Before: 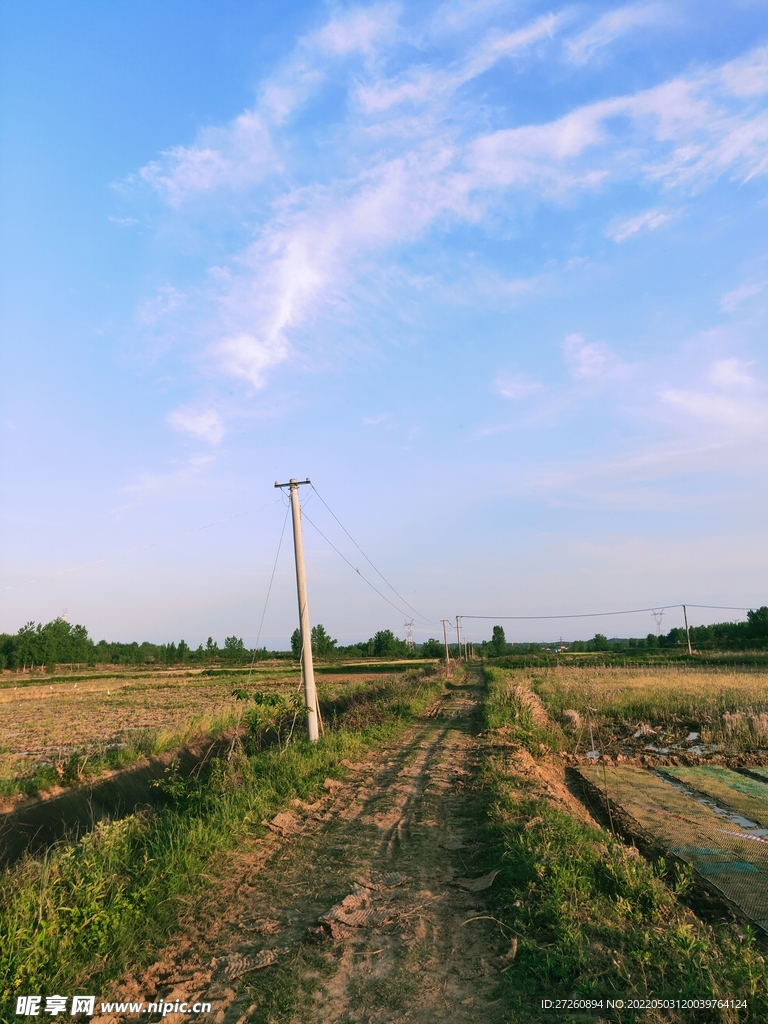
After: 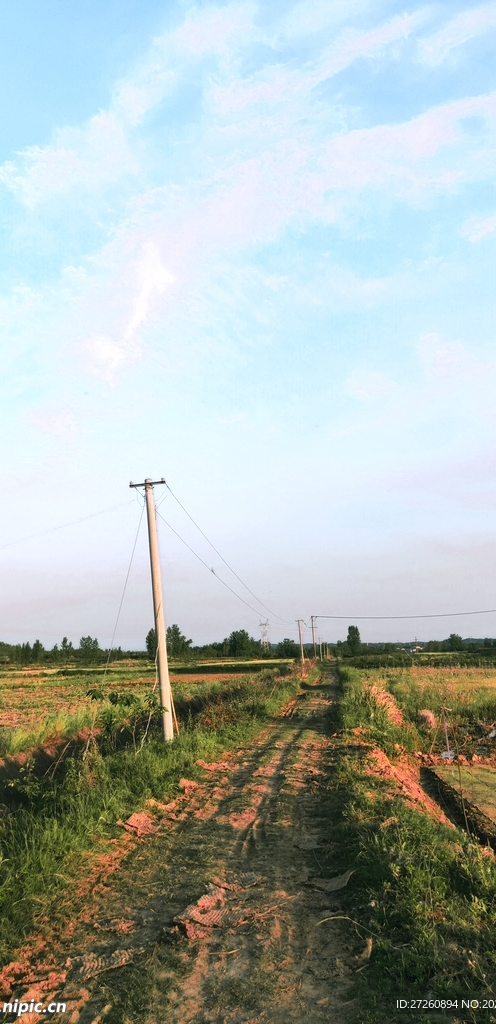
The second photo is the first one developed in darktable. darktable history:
exposure: exposure 0.135 EV, compensate highlight preservation false
color zones: curves: ch0 [(0, 0.533) (0.126, 0.533) (0.234, 0.533) (0.368, 0.357) (0.5, 0.5) (0.625, 0.5) (0.74, 0.637) (0.875, 0.5)]; ch1 [(0.004, 0.708) (0.129, 0.662) (0.25, 0.5) (0.375, 0.331) (0.496, 0.396) (0.625, 0.649) (0.739, 0.26) (0.875, 0.5) (1, 0.478)]; ch2 [(0, 0.409) (0.132, 0.403) (0.236, 0.558) (0.379, 0.448) (0.5, 0.5) (0.625, 0.5) (0.691, 0.39) (0.875, 0.5)]
crop and rotate: left 18.891%, right 16.46%
